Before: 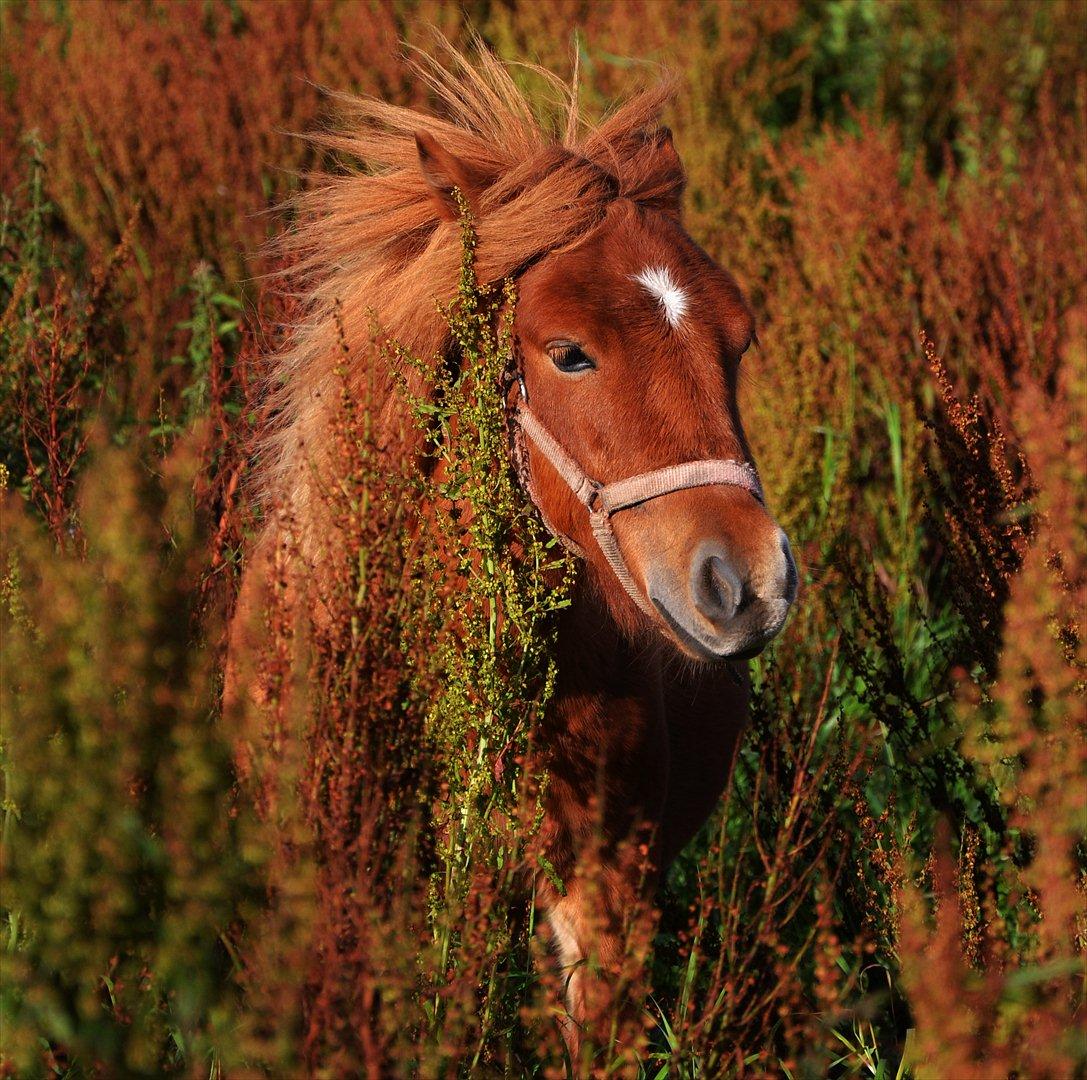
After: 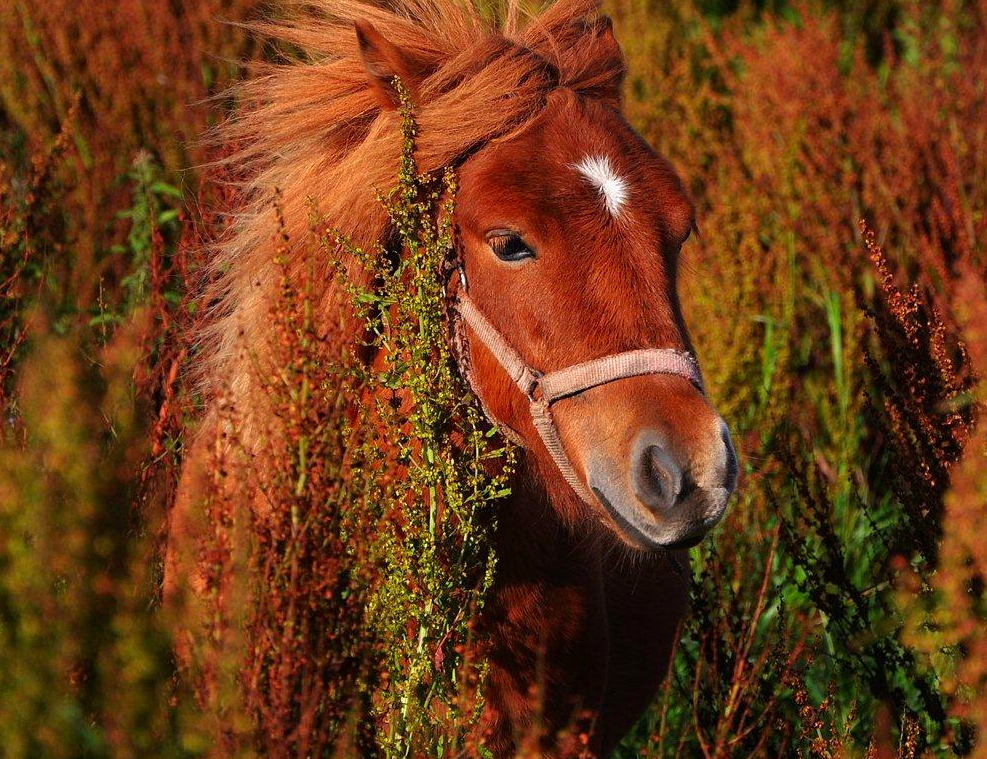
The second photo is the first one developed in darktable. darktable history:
contrast brightness saturation: saturation 0.13
crop: left 5.596%, top 10.314%, right 3.534%, bottom 19.395%
